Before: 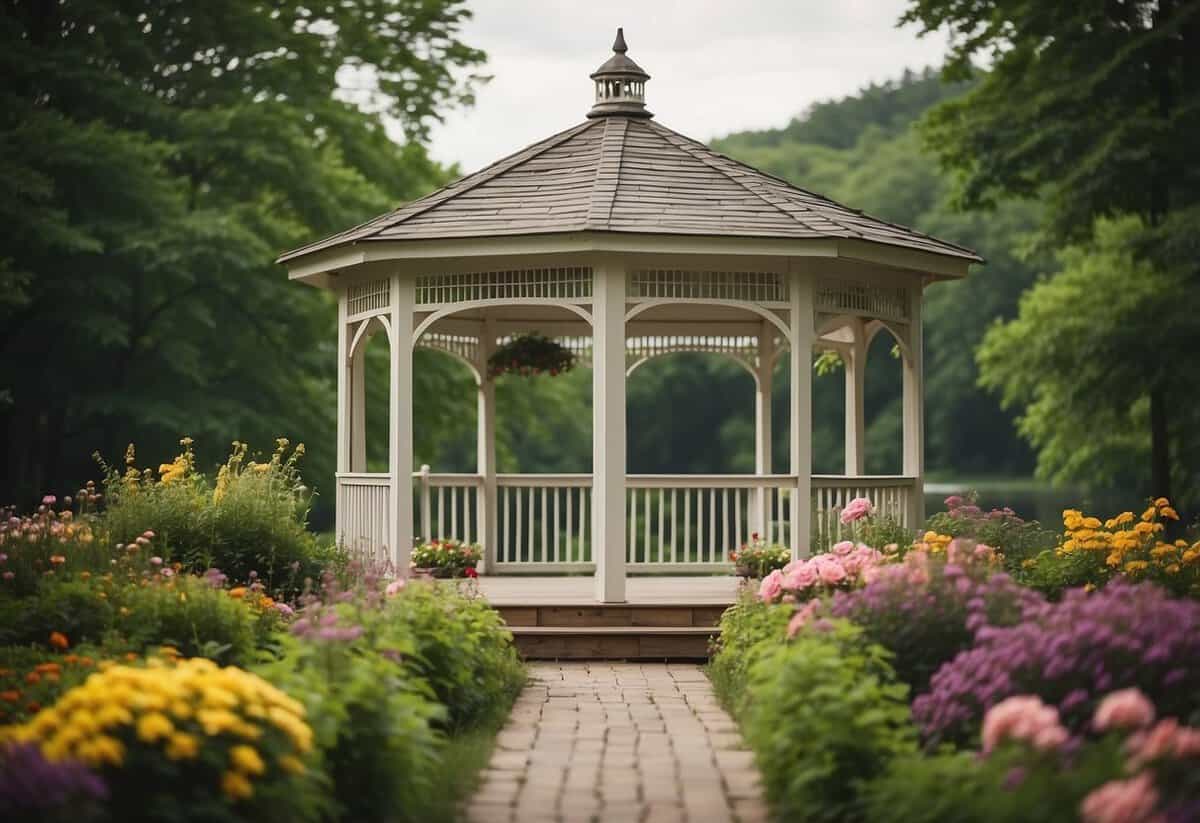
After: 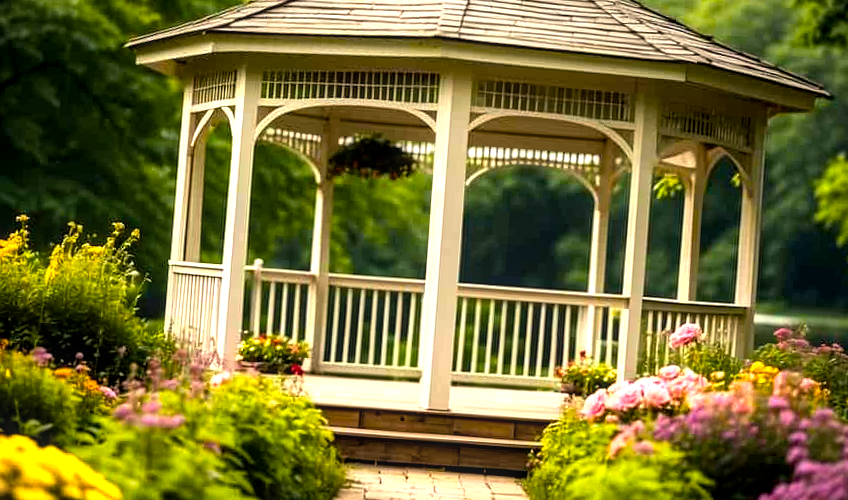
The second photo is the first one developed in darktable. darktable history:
local contrast: on, module defaults
exposure: black level correction 0.013, compensate highlight preservation false
tone equalizer: -8 EV -0.712 EV, -7 EV -0.666 EV, -6 EV -0.61 EV, -5 EV -0.37 EV, -3 EV 0.378 EV, -2 EV 0.6 EV, -1 EV 0.689 EV, +0 EV 0.732 EV
color balance rgb: highlights gain › chroma 2.063%, highlights gain › hue 72.64°, perceptual saturation grading › global saturation 25.106%, perceptual brilliance grading › global brilliance 14.845%, perceptual brilliance grading › shadows -35.367%, global vibrance 41.88%
vignetting: fall-off start 99.67%
crop and rotate: angle -4.14°, left 9.903%, top 20.838%, right 12.162%, bottom 12.121%
contrast equalizer: octaves 7, y [[0.5, 0.5, 0.468, 0.5, 0.5, 0.5], [0.5 ×6], [0.5 ×6], [0 ×6], [0 ×6]]
